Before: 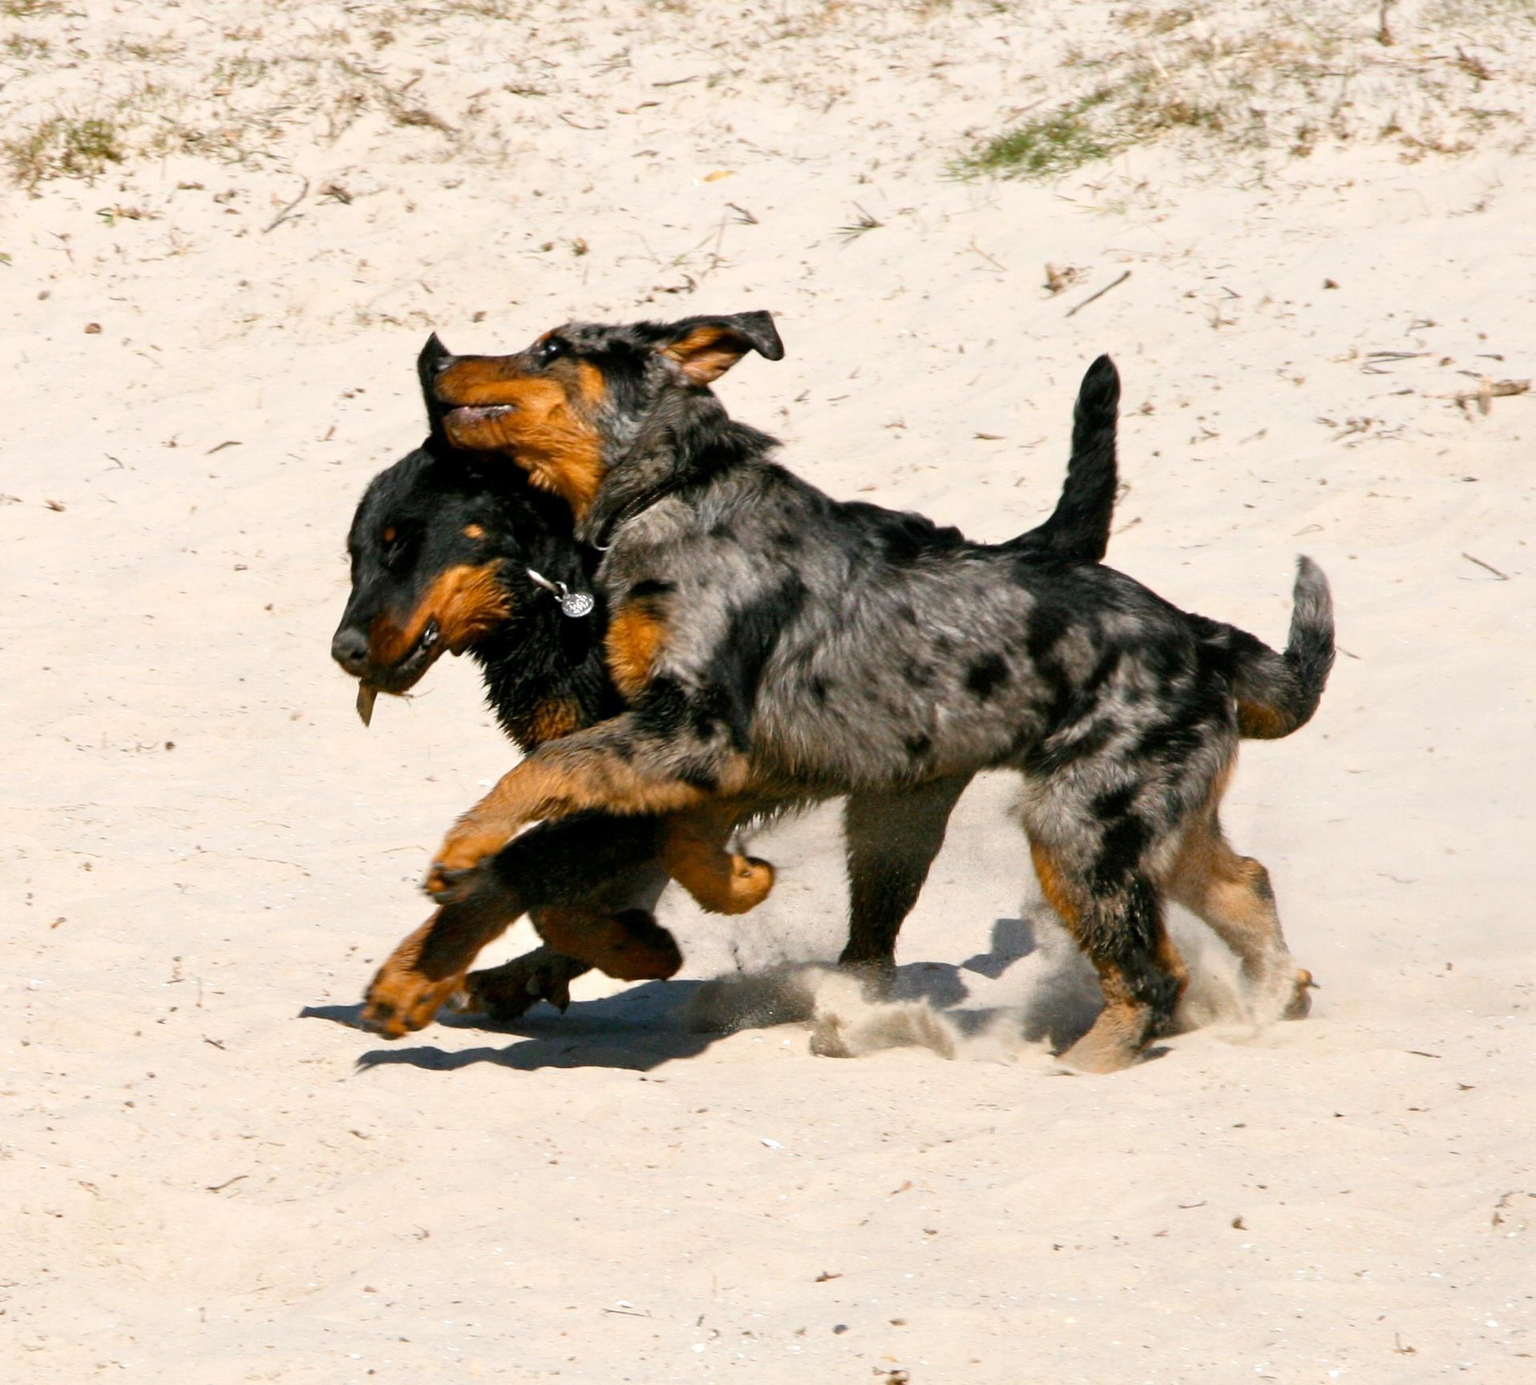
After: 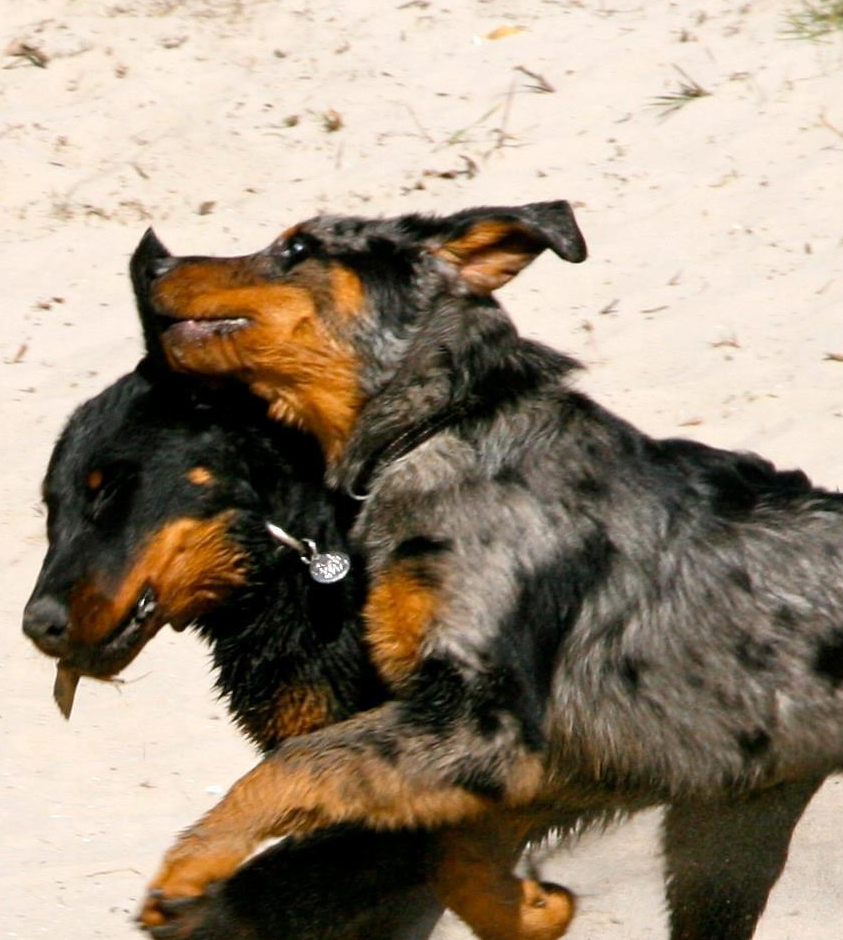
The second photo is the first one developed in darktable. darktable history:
crop: left 20.456%, top 10.826%, right 35.525%, bottom 34.759%
